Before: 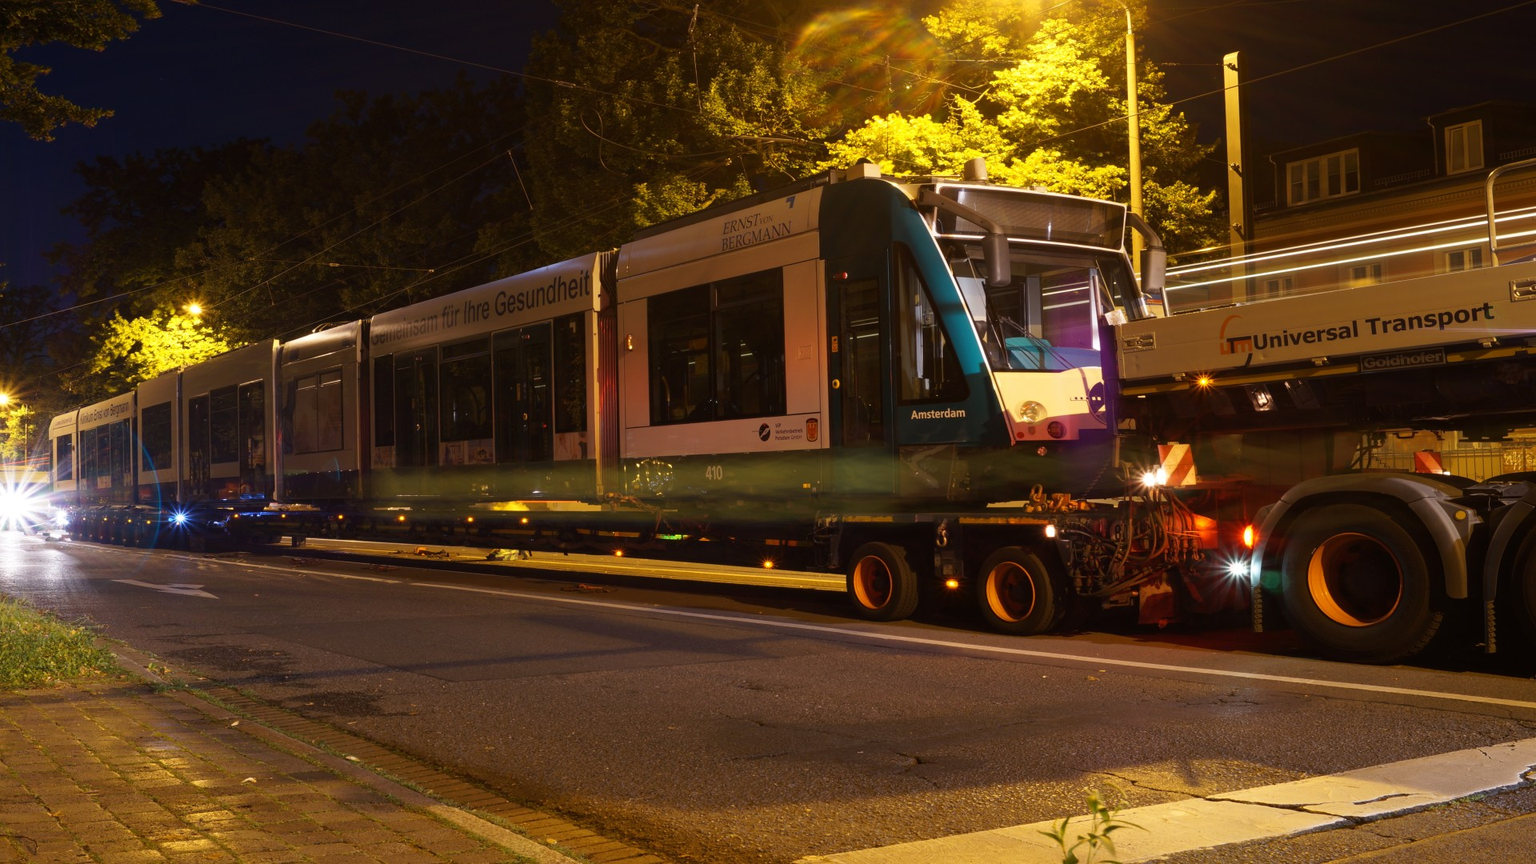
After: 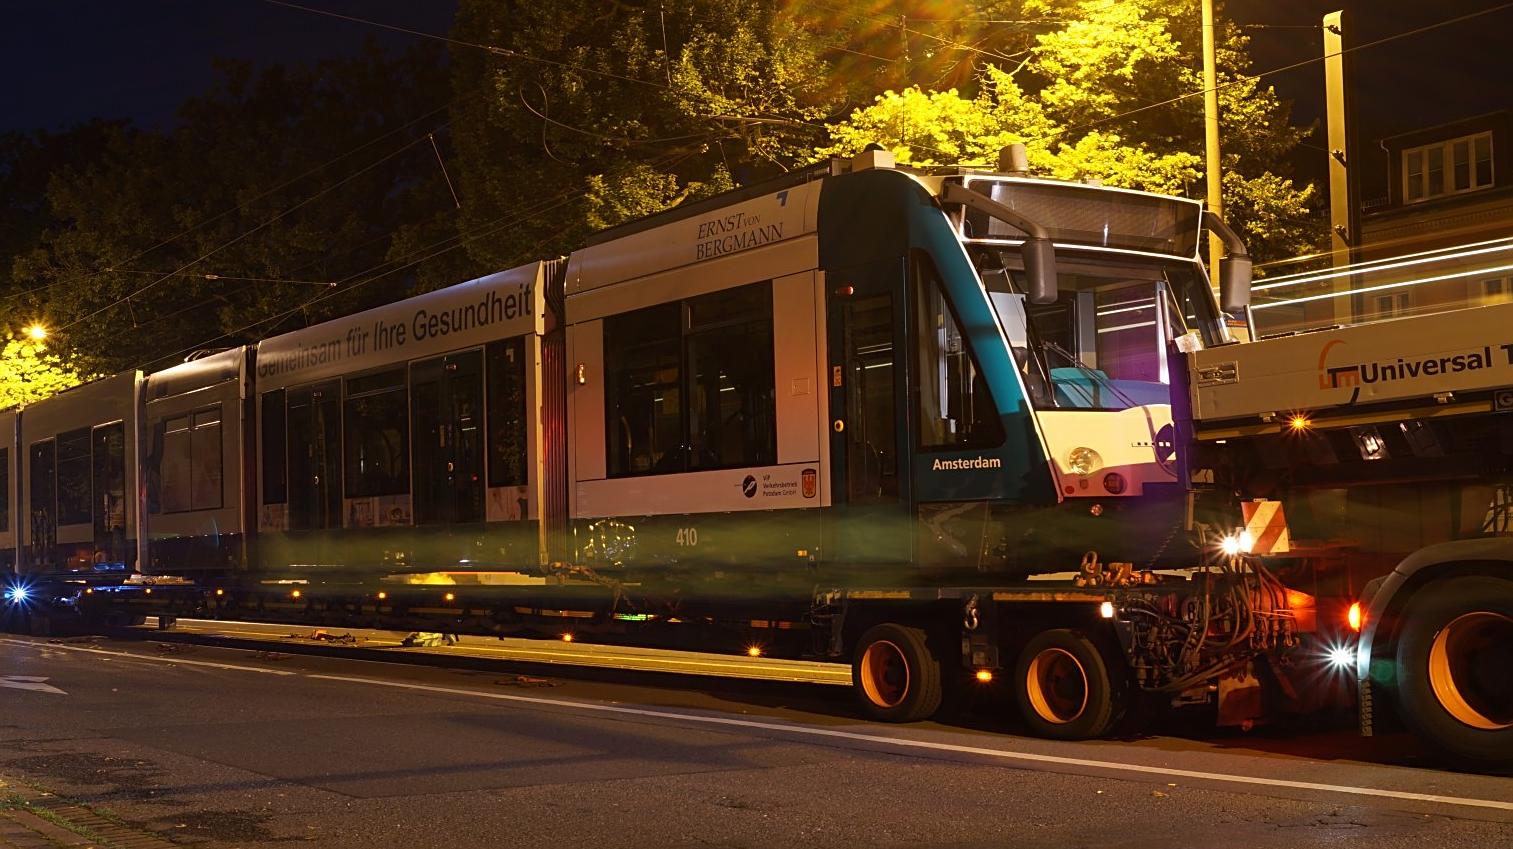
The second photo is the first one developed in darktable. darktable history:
sharpen: on, module defaults
crop and rotate: left 10.753%, top 5.043%, right 10.44%, bottom 16.322%
